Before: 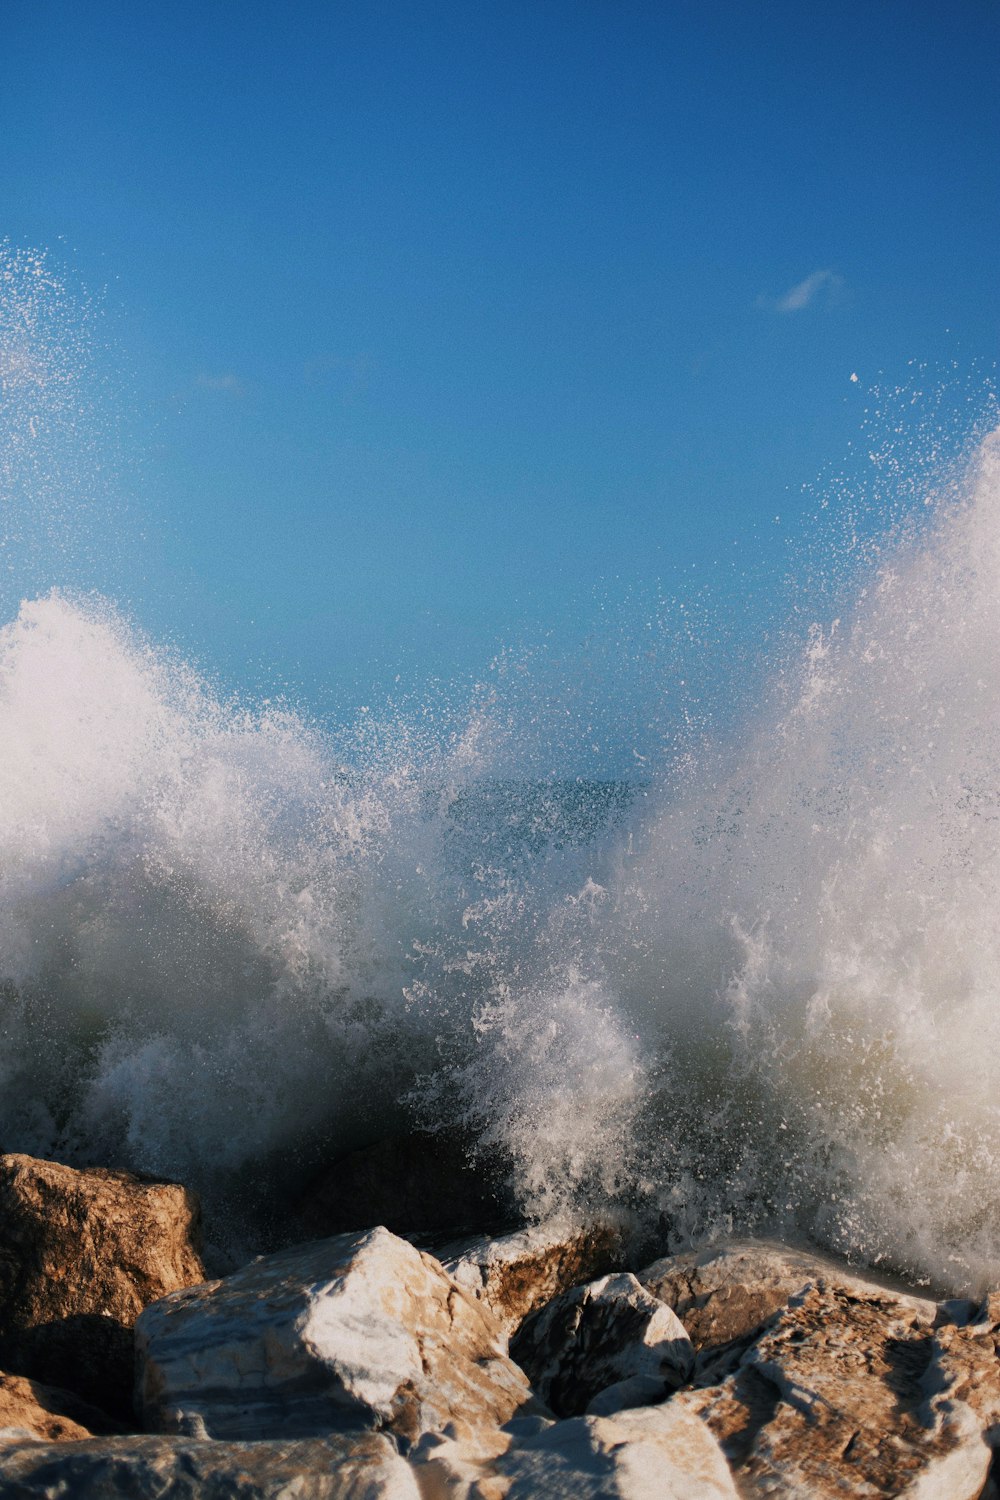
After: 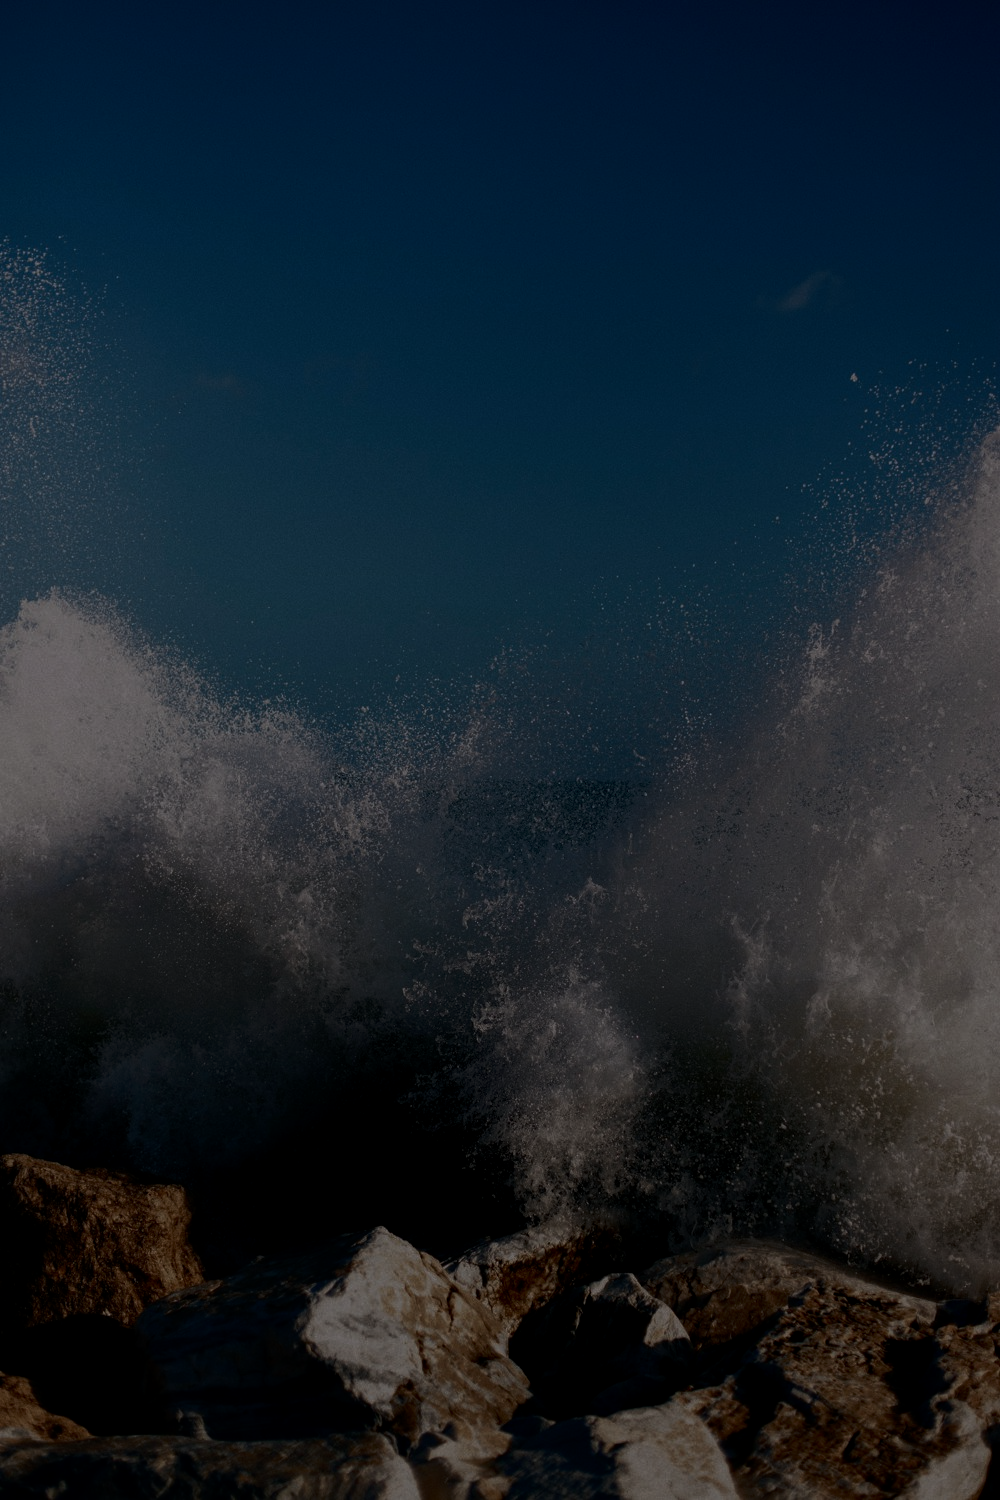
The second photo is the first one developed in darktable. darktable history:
contrast brightness saturation: contrast 0.217
tone equalizer: -8 EV -0.785 EV, -7 EV -0.722 EV, -6 EV -0.59 EV, -5 EV -0.388 EV, -3 EV 0.4 EV, -2 EV 0.6 EV, -1 EV 0.693 EV, +0 EV 0.743 EV, edges refinement/feathering 500, mask exposure compensation -1.57 EV, preserve details no
local contrast: highlights 104%, shadows 99%, detail 119%, midtone range 0.2
exposure: exposure -2.411 EV, compensate exposure bias true, compensate highlight preservation false
